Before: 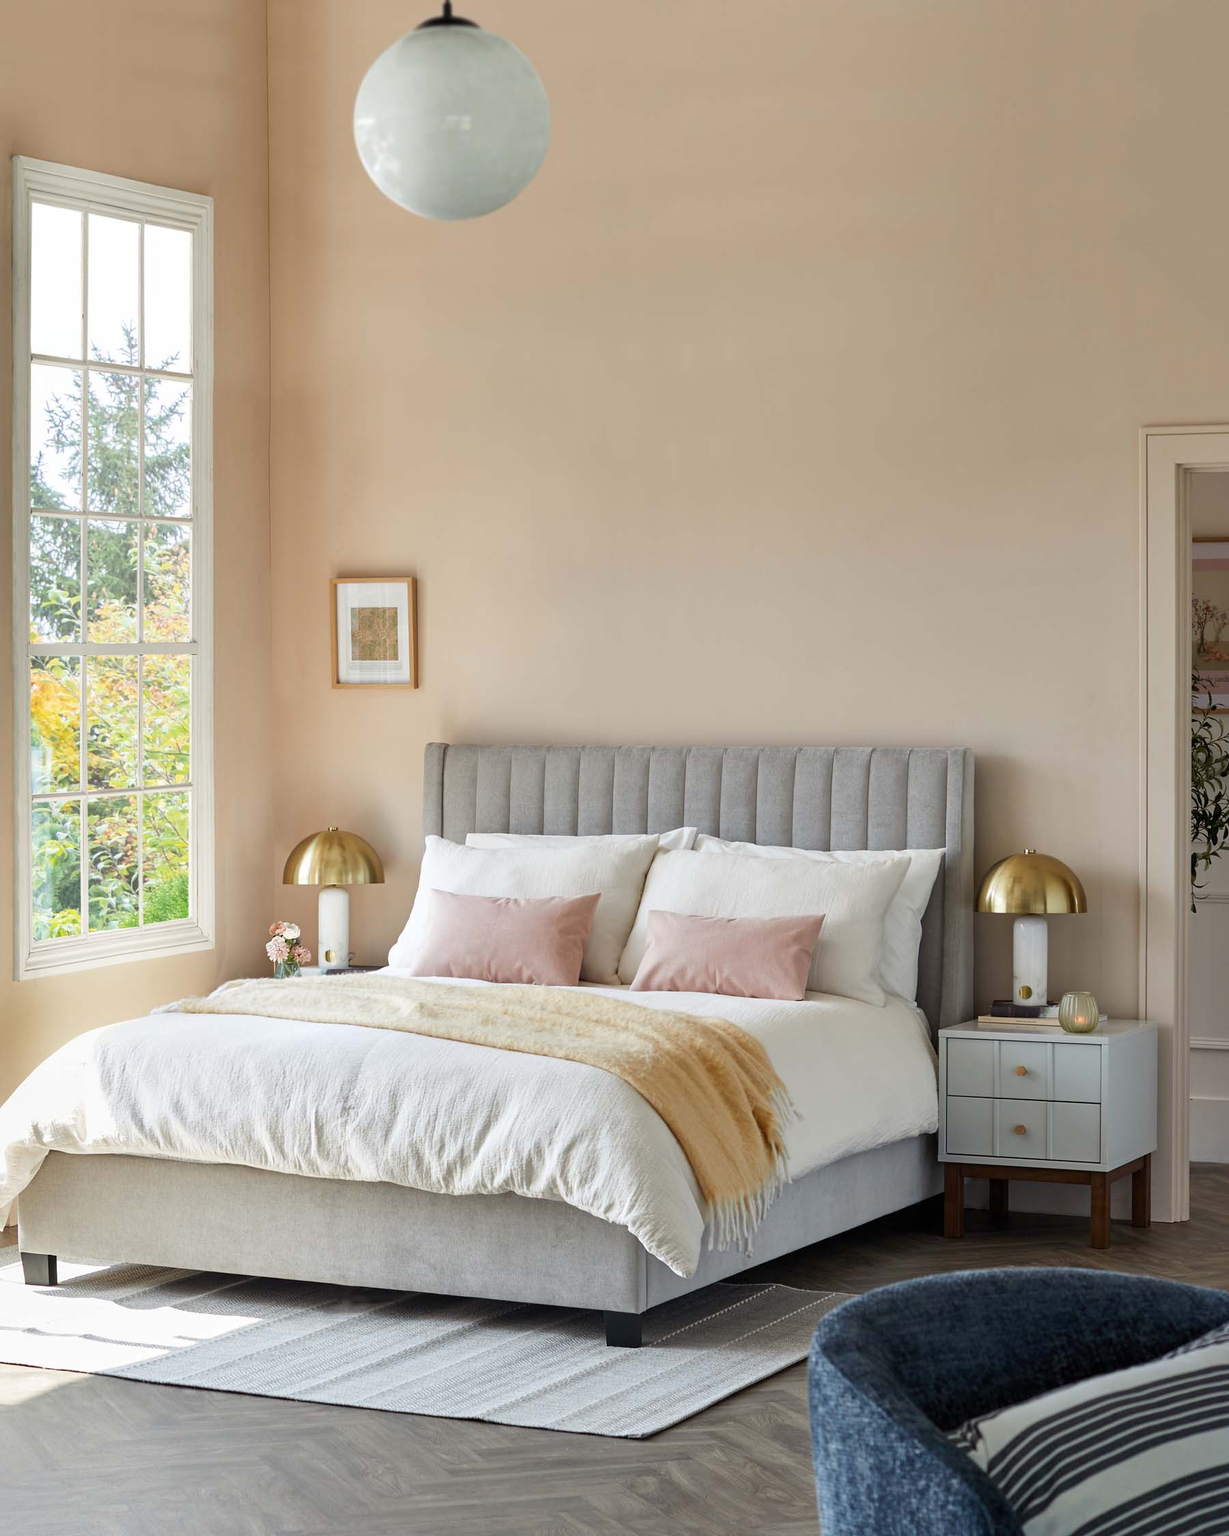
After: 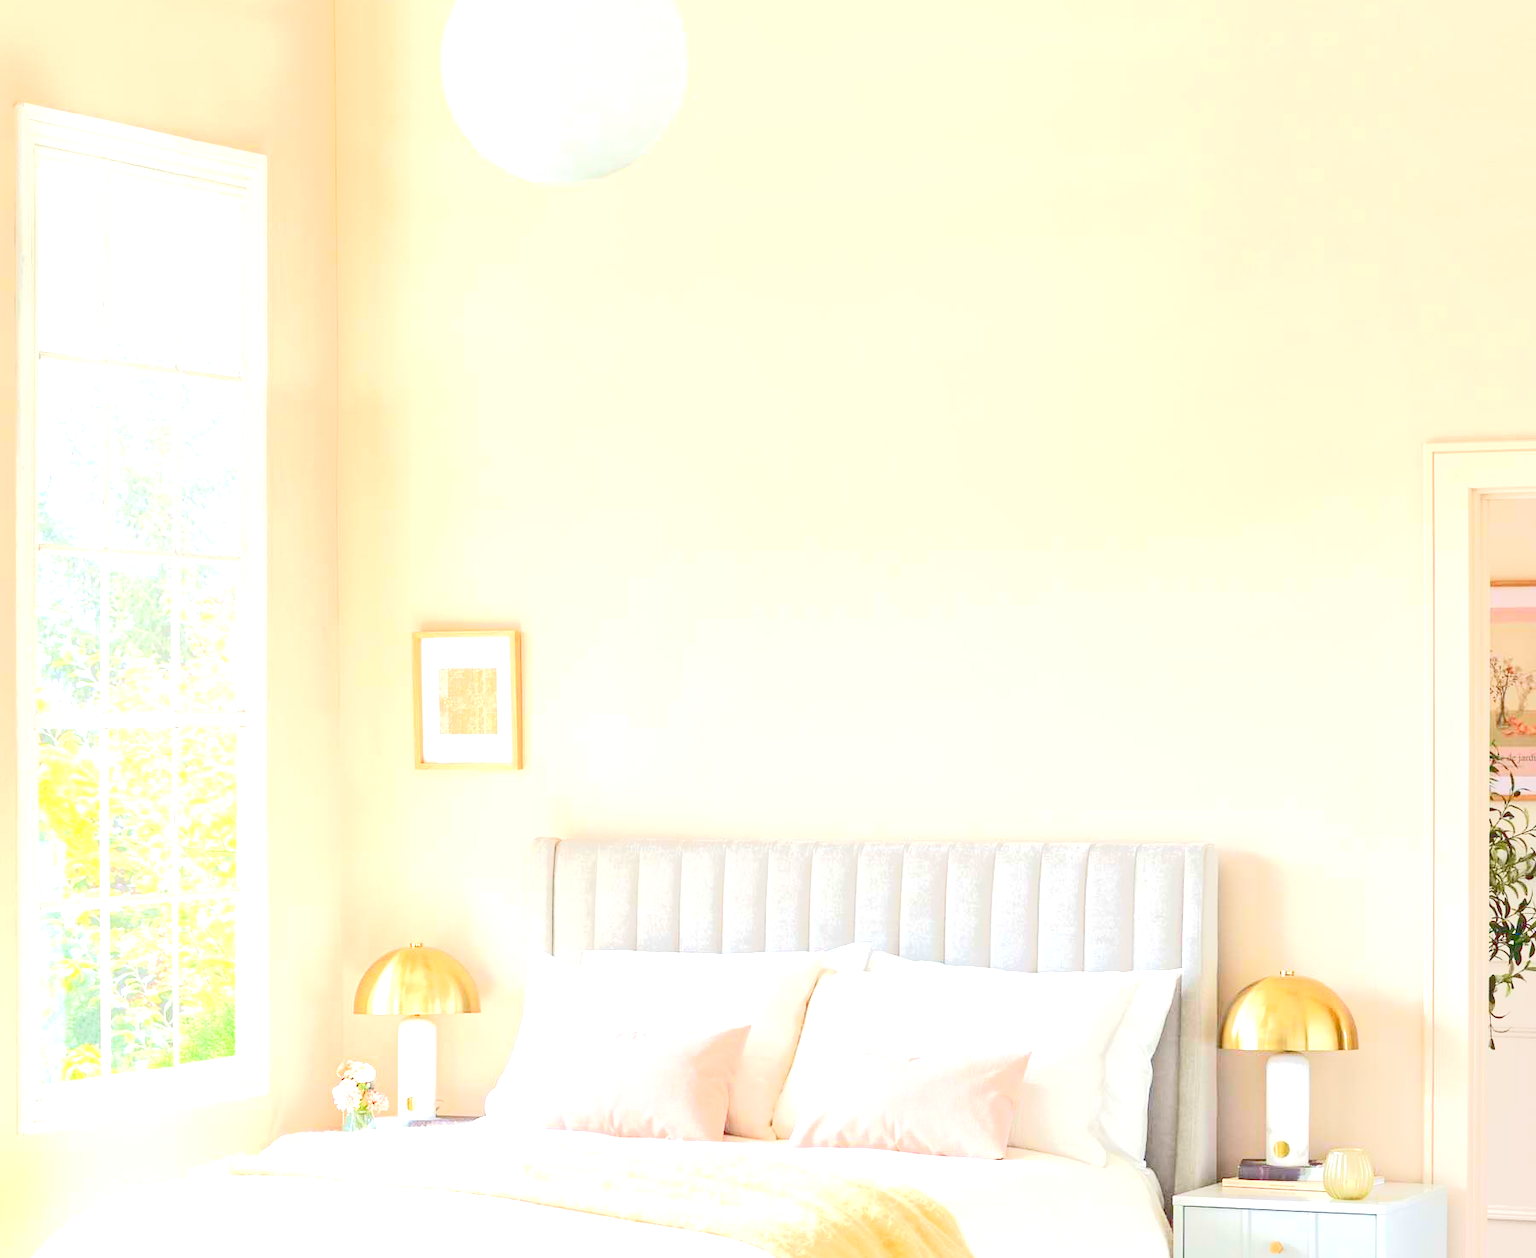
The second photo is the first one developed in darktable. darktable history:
crop and rotate: top 4.79%, bottom 29.637%
tone curve: curves: ch0 [(0, 0) (0.003, 0.202) (0.011, 0.205) (0.025, 0.222) (0.044, 0.258) (0.069, 0.298) (0.1, 0.321) (0.136, 0.333) (0.177, 0.38) (0.224, 0.439) (0.277, 0.51) (0.335, 0.594) (0.399, 0.675) (0.468, 0.743) (0.543, 0.805) (0.623, 0.861) (0.709, 0.905) (0.801, 0.931) (0.898, 0.941) (1, 1)], color space Lab, linked channels
exposure: black level correction 0, exposure 1.602 EV, compensate highlight preservation false
